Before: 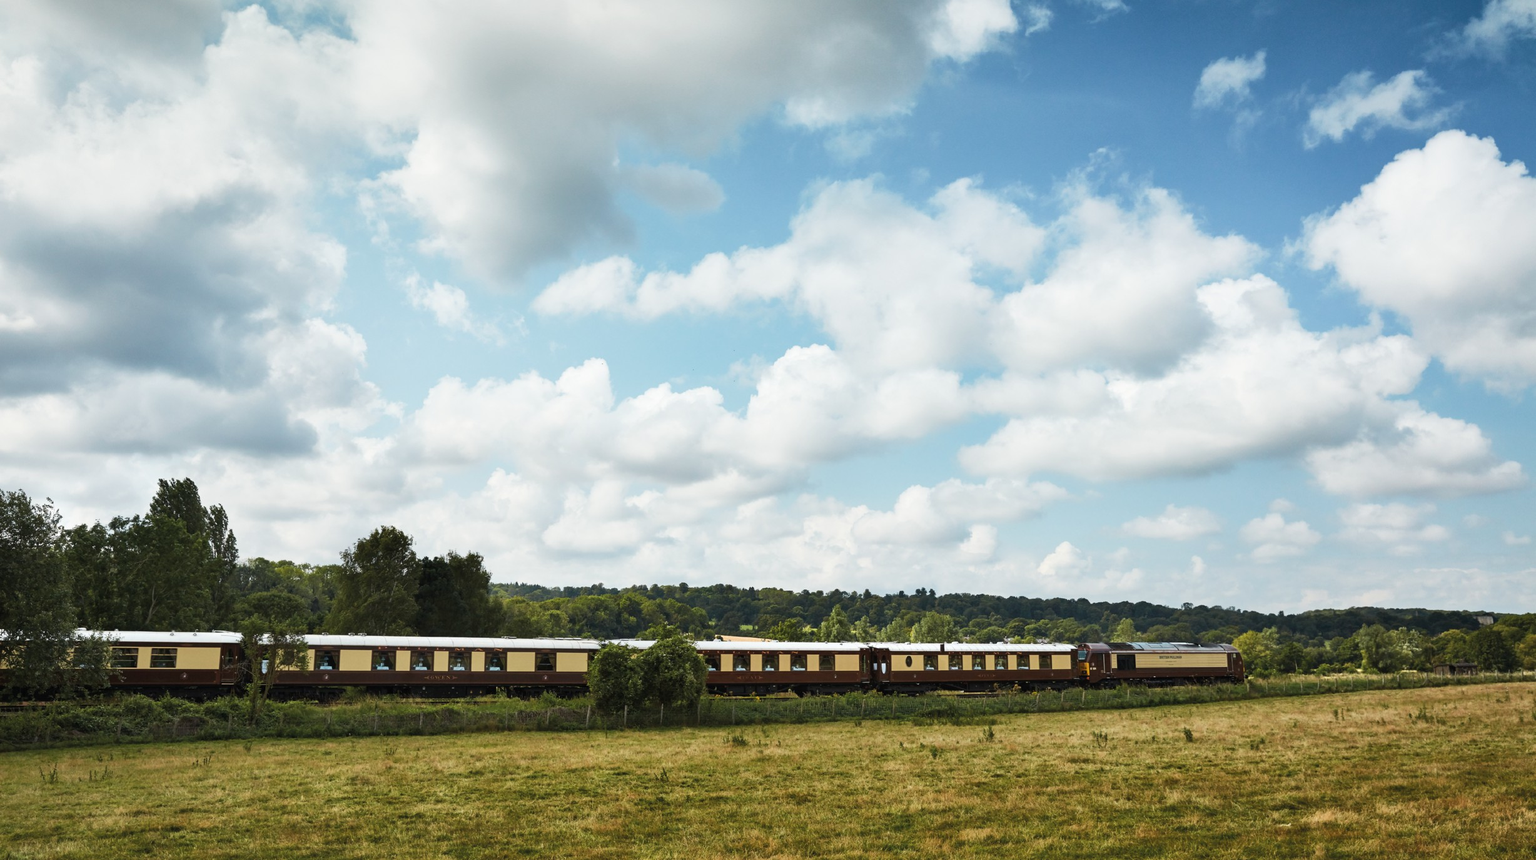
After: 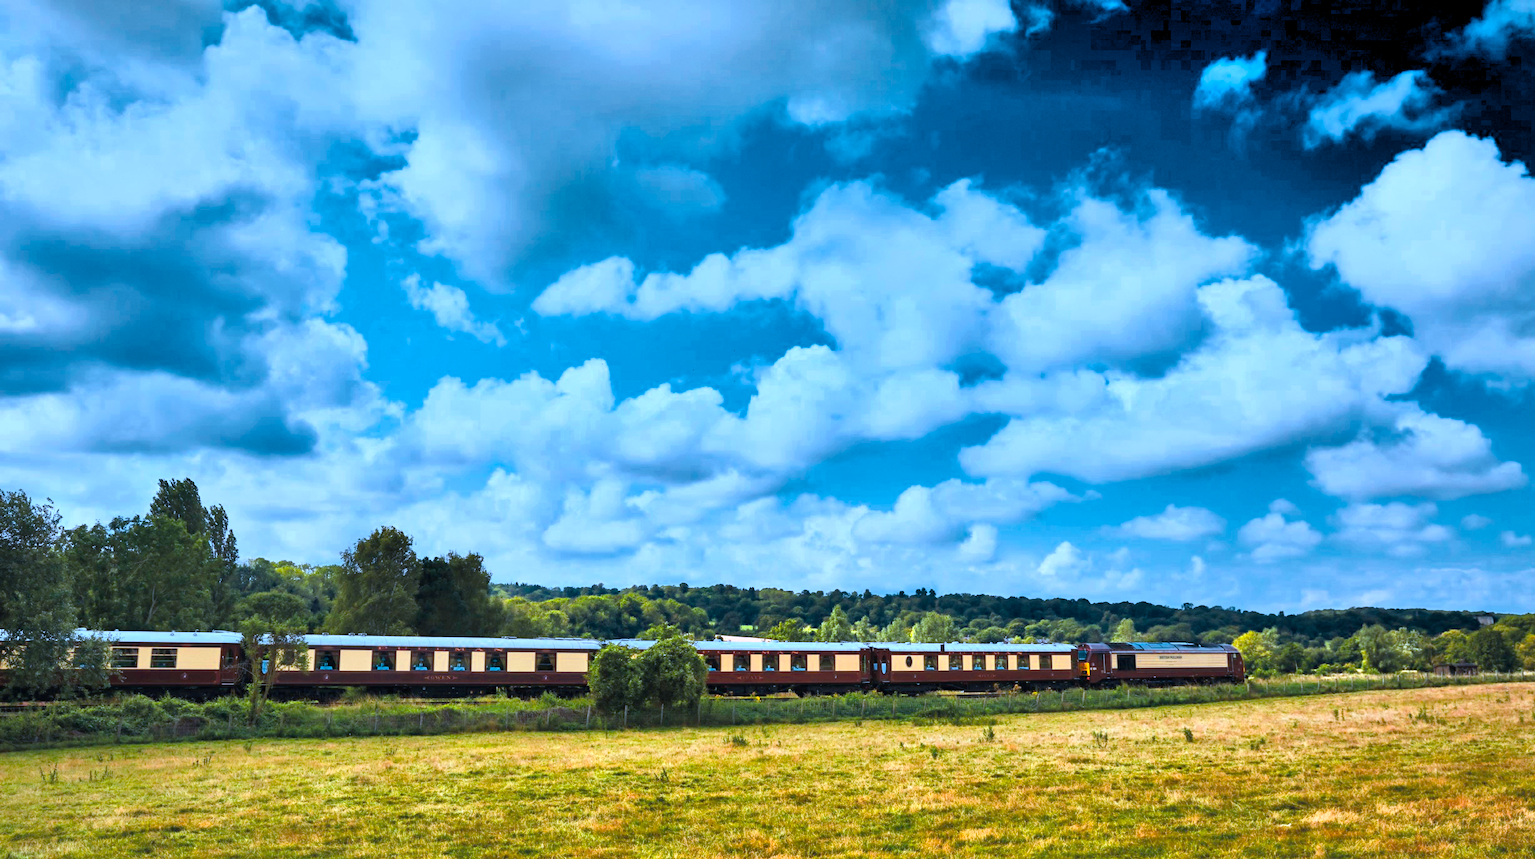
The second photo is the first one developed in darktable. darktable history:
white balance: red 0.967, blue 1.119, emerald 0.756
color calibration: output R [1.422, -0.35, -0.252, 0], output G [-0.238, 1.259, -0.084, 0], output B [-0.081, -0.196, 1.58, 0], output brightness [0.49, 0.671, -0.57, 0], illuminant same as pipeline (D50), adaptation none (bypass), saturation algorithm version 1 (2020)
shadows and highlights: low approximation 0.01, soften with gaussian
